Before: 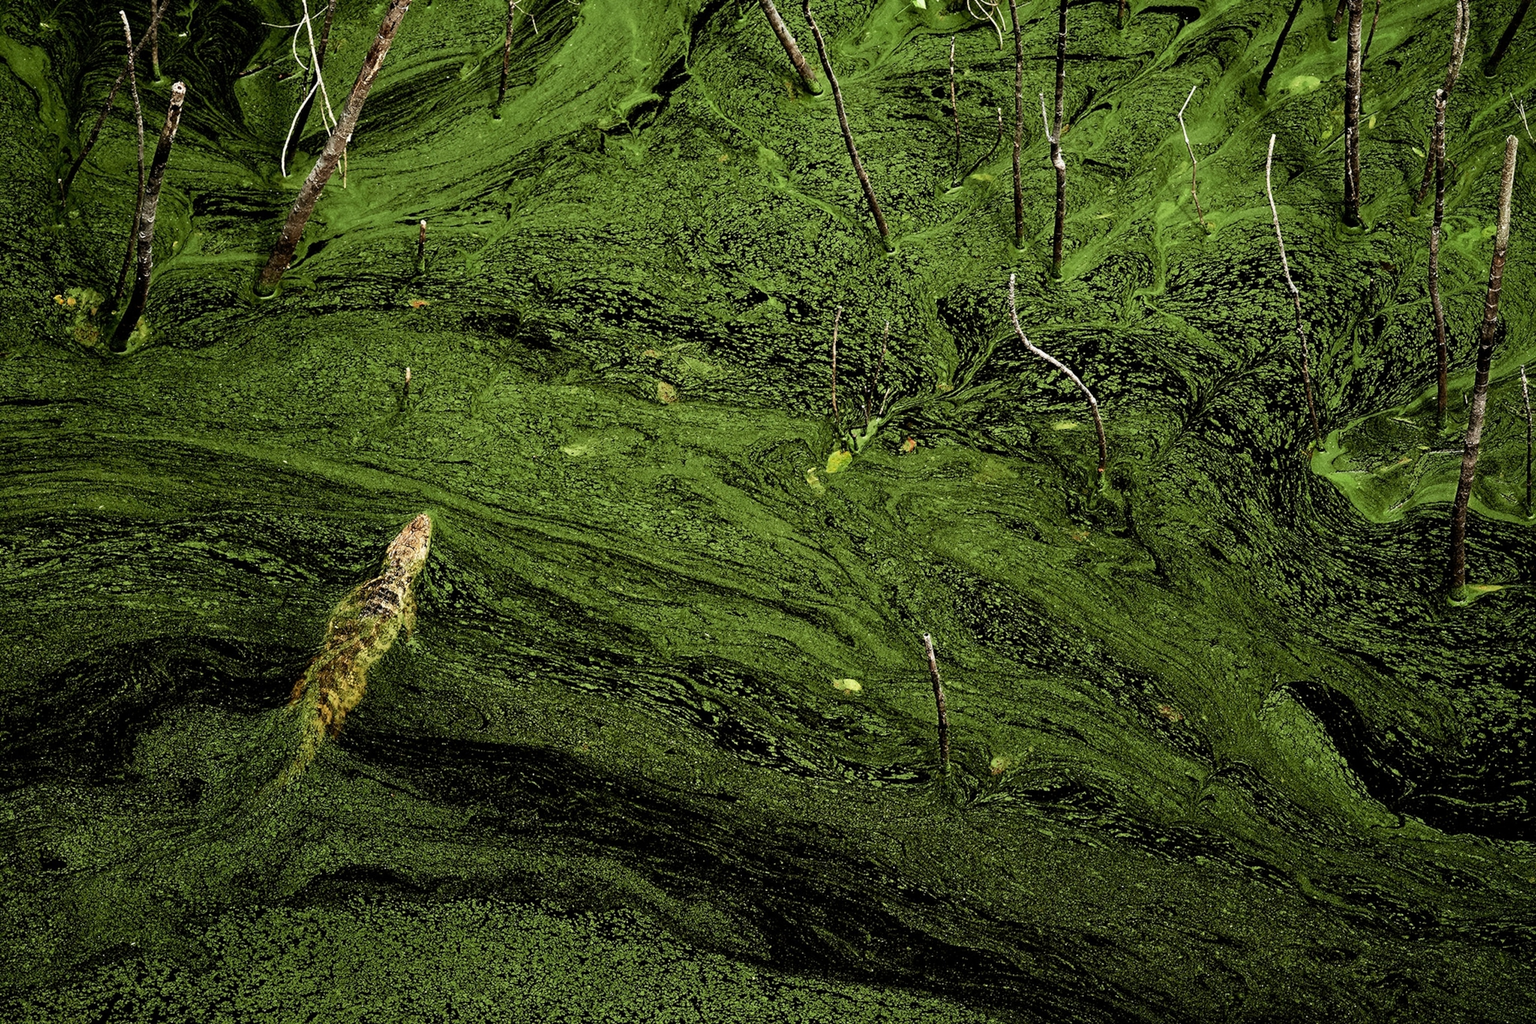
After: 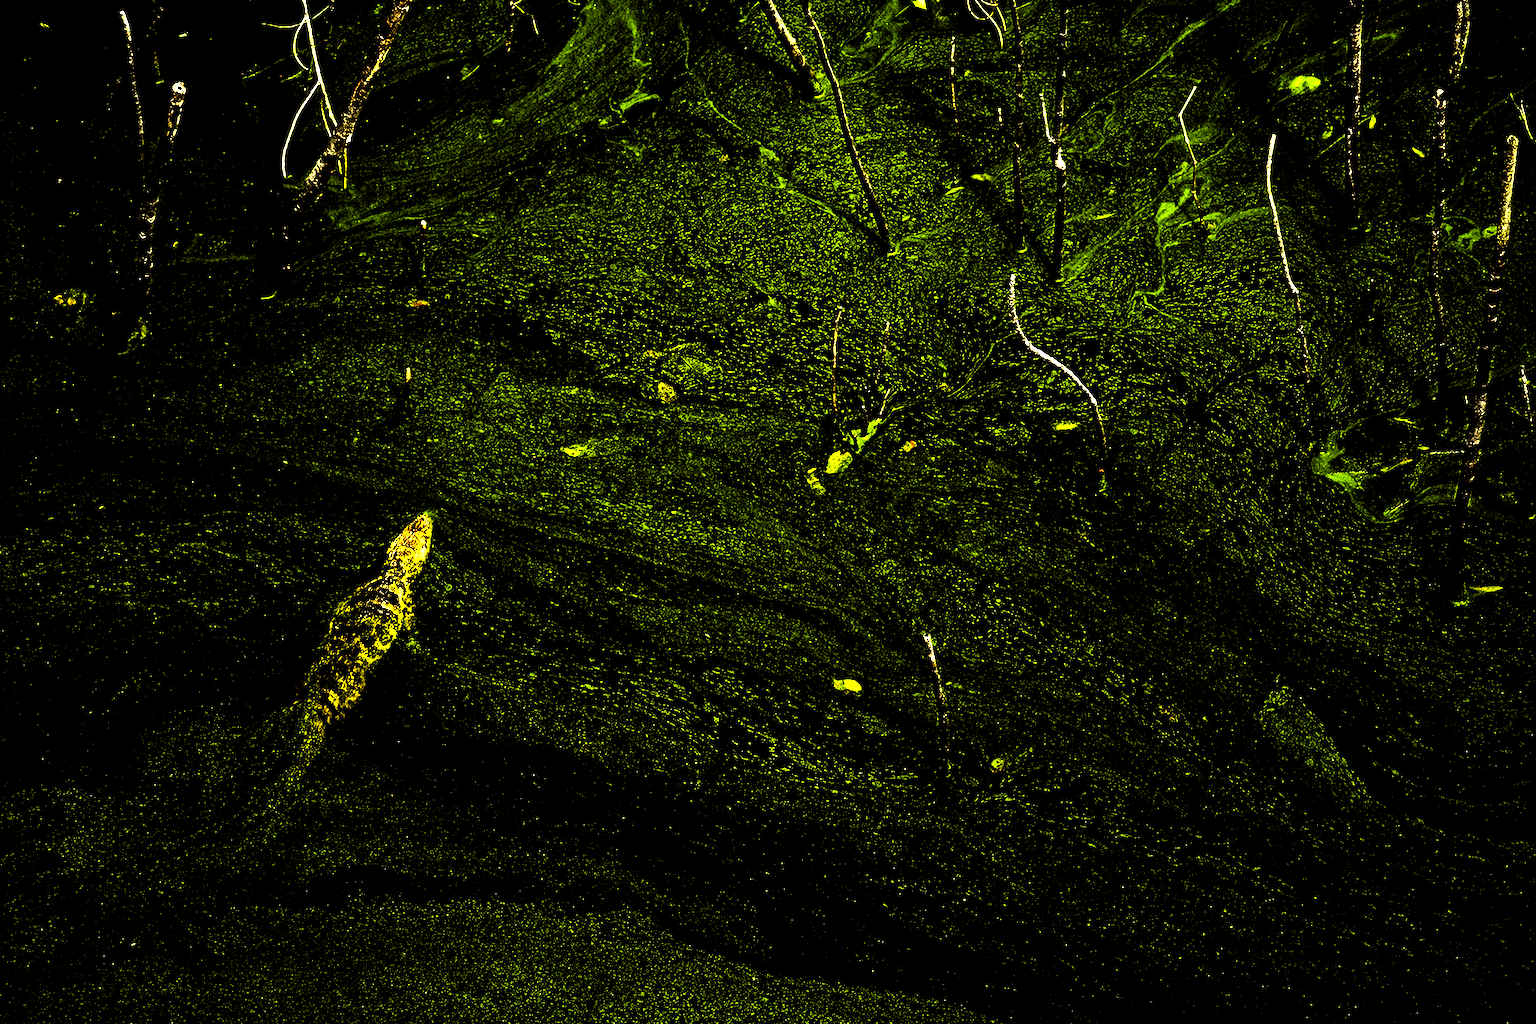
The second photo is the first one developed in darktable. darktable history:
levels: levels [0.044, 0.475, 0.791]
exposure: compensate highlight preservation false
tone curve: curves: ch0 [(0, 0.012) (0.037, 0.03) (0.123, 0.092) (0.19, 0.157) (0.269, 0.27) (0.48, 0.57) (0.595, 0.695) (0.718, 0.823) (0.855, 0.913) (1, 0.982)]; ch1 [(0, 0) (0.243, 0.245) (0.422, 0.415) (0.493, 0.495) (0.508, 0.506) (0.536, 0.542) (0.569, 0.611) (0.611, 0.662) (0.769, 0.807) (1, 1)]; ch2 [(0, 0) (0.249, 0.216) (0.349, 0.321) (0.424, 0.442) (0.476, 0.483) (0.498, 0.499) (0.517, 0.519) (0.532, 0.56) (0.569, 0.624) (0.614, 0.667) (0.706, 0.757) (0.808, 0.809) (0.991, 0.968)], color space Lab, independent channels, preserve colors none
rgb levels: levels [[0.029, 0.461, 0.922], [0, 0.5, 1], [0, 0.5, 1]]
color balance rgb: linear chroma grading › global chroma 40.15%, perceptual saturation grading › global saturation 60.58%, perceptual saturation grading › highlights 20.44%, perceptual saturation grading › shadows -50.36%, perceptual brilliance grading › highlights 2.19%, perceptual brilliance grading › mid-tones -50.36%, perceptual brilliance grading › shadows -50.36%
